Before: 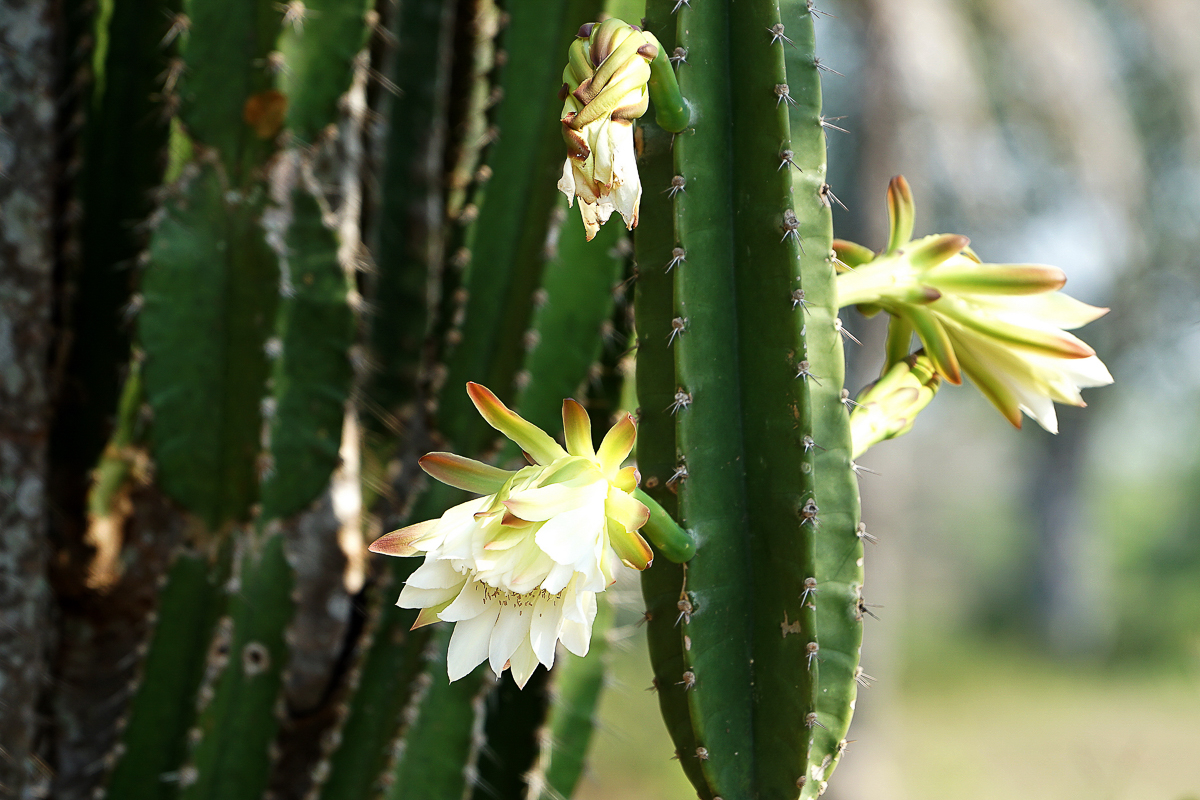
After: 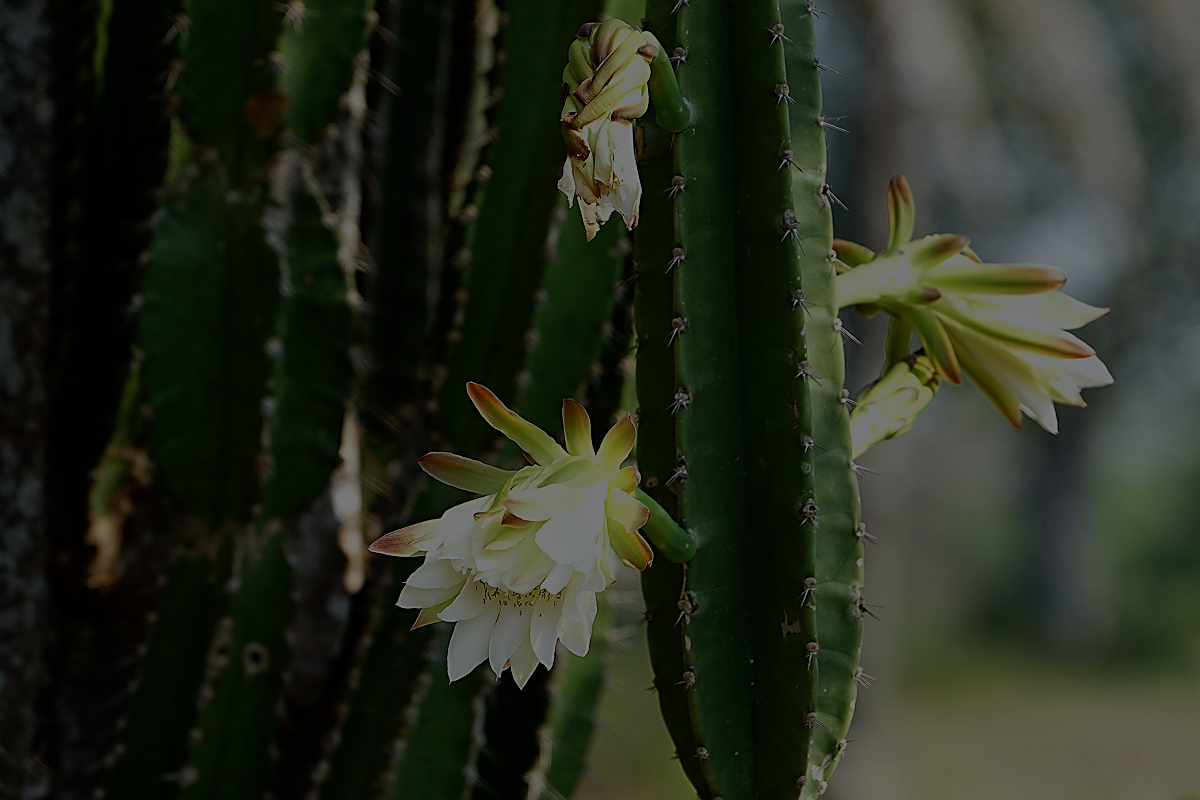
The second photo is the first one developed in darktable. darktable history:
exposure: exposure -2.446 EV, compensate highlight preservation false
sharpen: on, module defaults
white balance: red 0.986, blue 1.01
